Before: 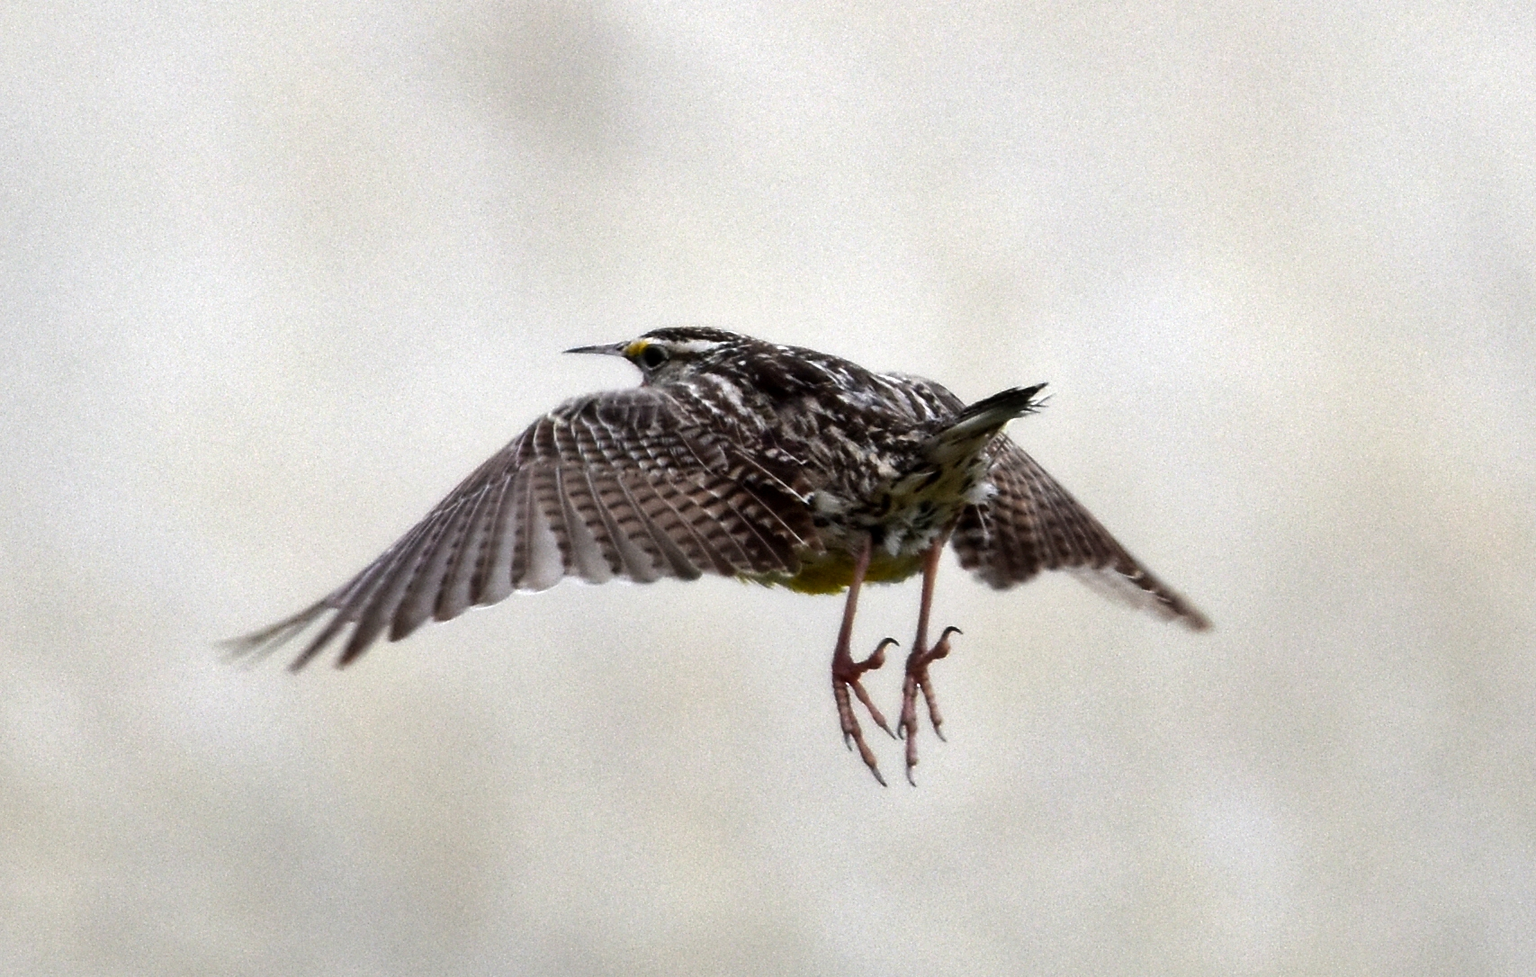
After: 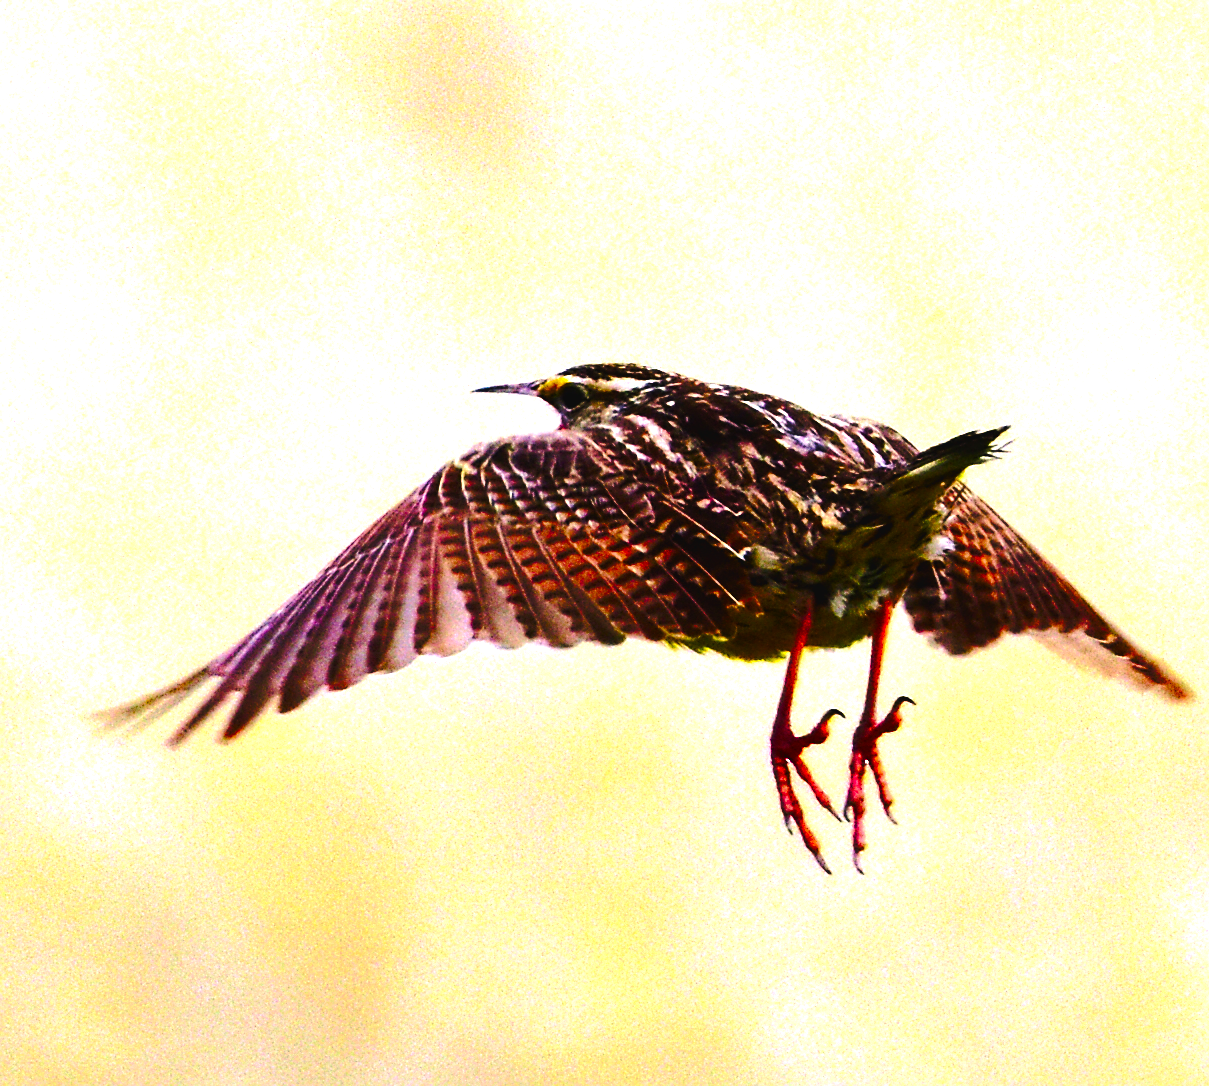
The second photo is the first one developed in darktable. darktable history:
contrast brightness saturation: saturation -0.037
exposure: black level correction 0, exposure 0.703 EV, compensate exposure bias true, compensate highlight preservation false
sharpen: on, module defaults
tone curve: curves: ch0 [(0, 0.032) (0.094, 0.08) (0.265, 0.208) (0.41, 0.417) (0.485, 0.524) (0.638, 0.673) (0.845, 0.828) (0.994, 0.964)]; ch1 [(0, 0) (0.161, 0.092) (0.37, 0.302) (0.437, 0.456) (0.469, 0.482) (0.498, 0.504) (0.576, 0.583) (0.644, 0.638) (0.725, 0.765) (1, 1)]; ch2 [(0, 0) (0.352, 0.403) (0.45, 0.469) (0.502, 0.504) (0.54, 0.521) (0.589, 0.576) (1, 1)], preserve colors none
crop and rotate: left 9.058%, right 20.099%
color correction: highlights b* 0.008, saturation 2.95
velvia: on, module defaults
color balance rgb: power › hue 328.56°, highlights gain › chroma 1.058%, highlights gain › hue 60.12°, perceptual saturation grading › global saturation 59.728%, perceptual saturation grading › highlights 20.218%, perceptual saturation grading › shadows -49.59%, perceptual brilliance grading › highlights 4.123%, perceptual brilliance grading › mid-tones -17.402%, perceptual brilliance grading › shadows -40.706%, global vibrance 30.313%
